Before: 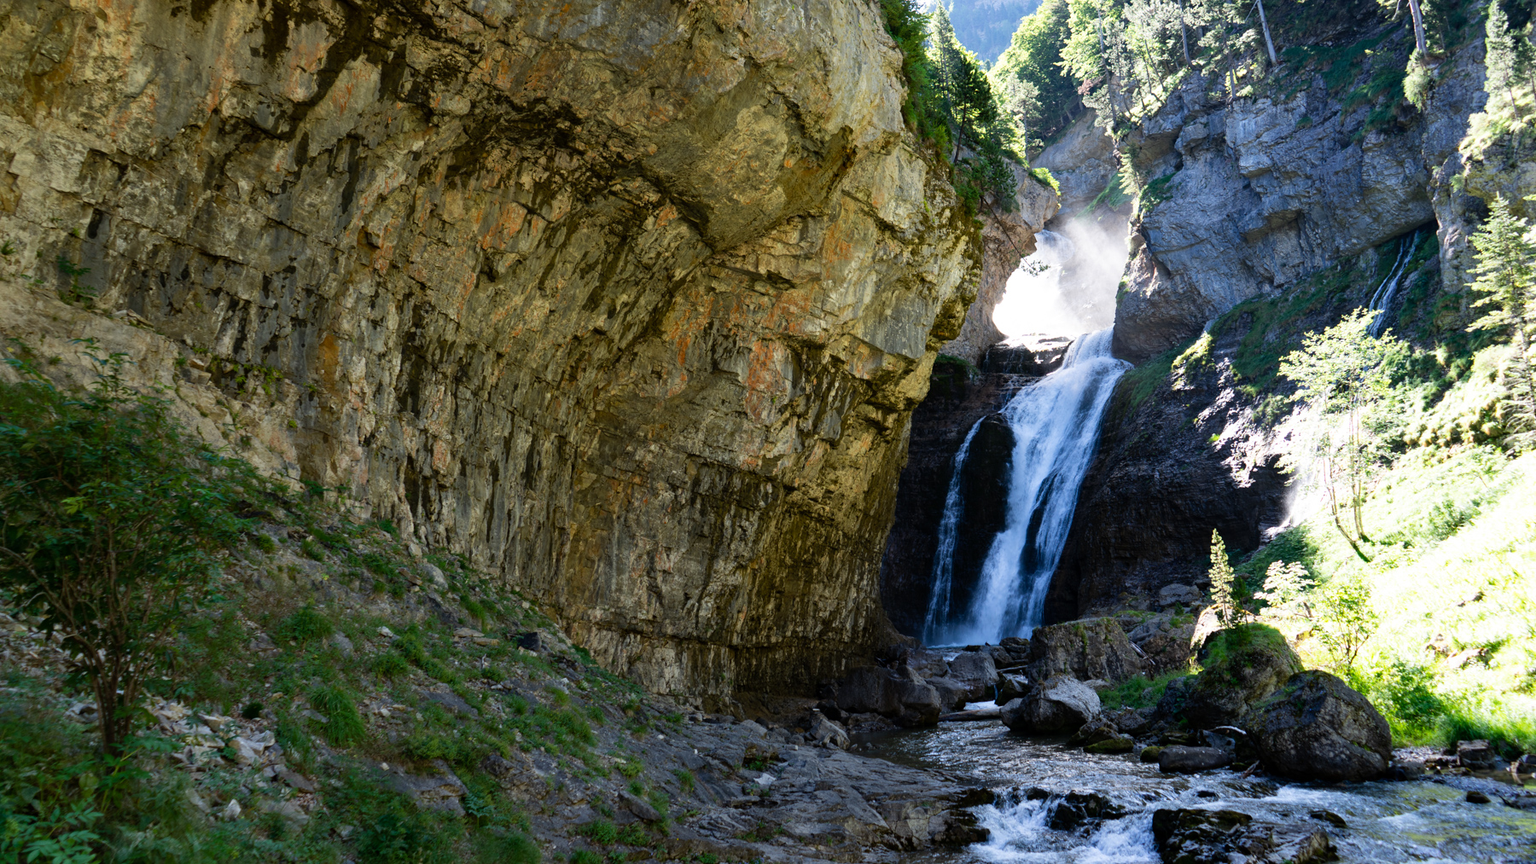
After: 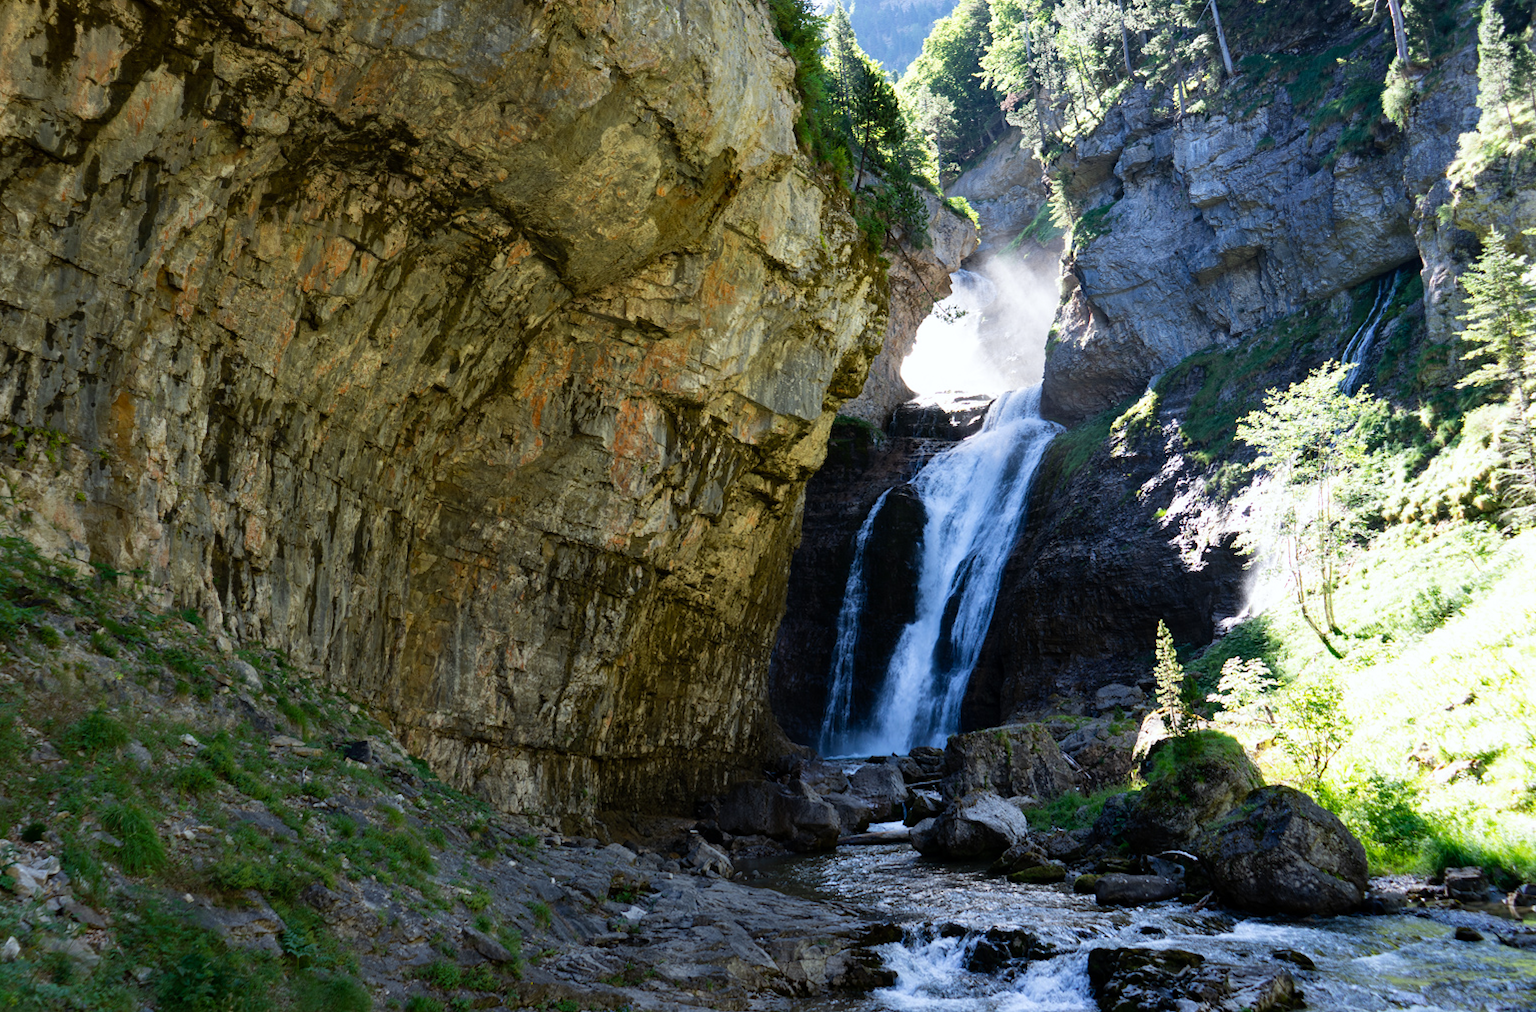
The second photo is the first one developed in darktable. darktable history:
crop and rotate: left 14.584%
white balance: red 0.986, blue 1.01
